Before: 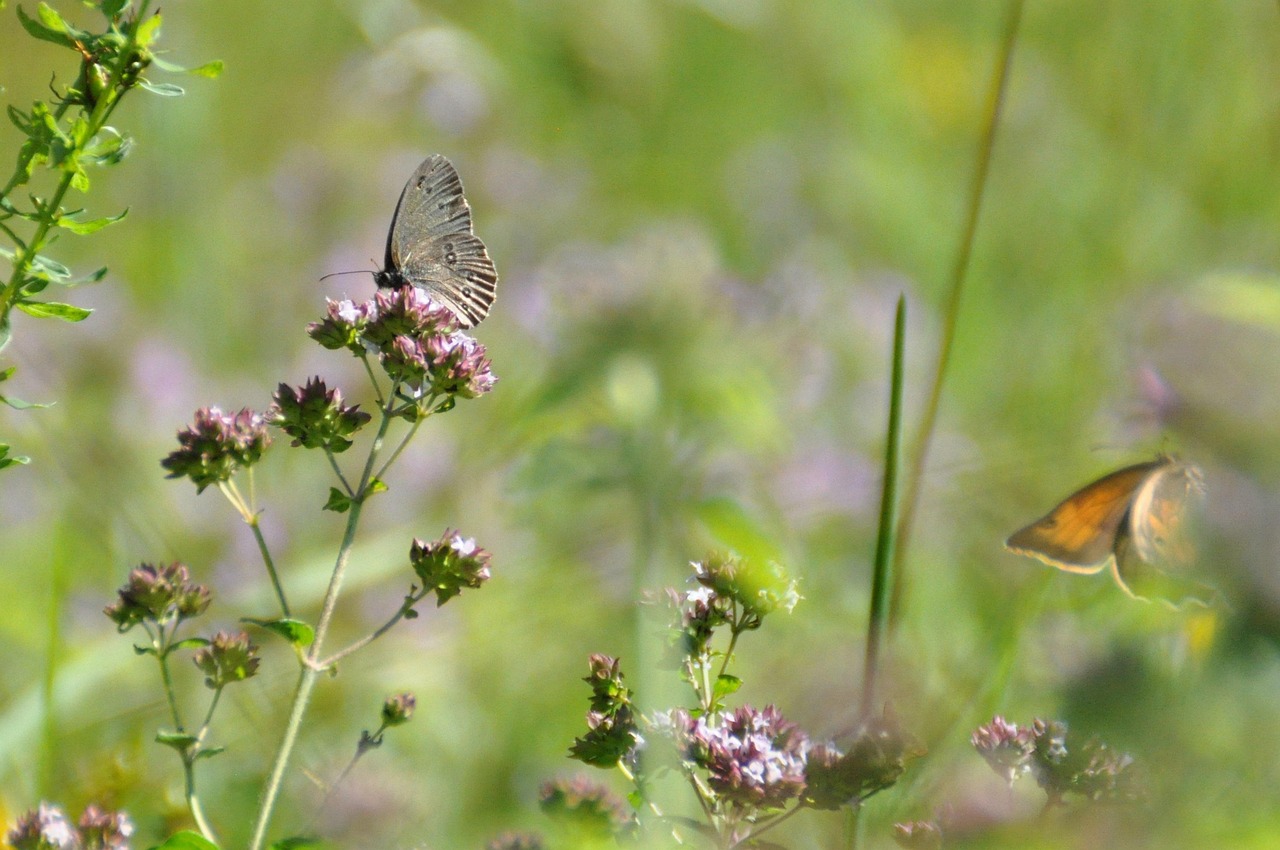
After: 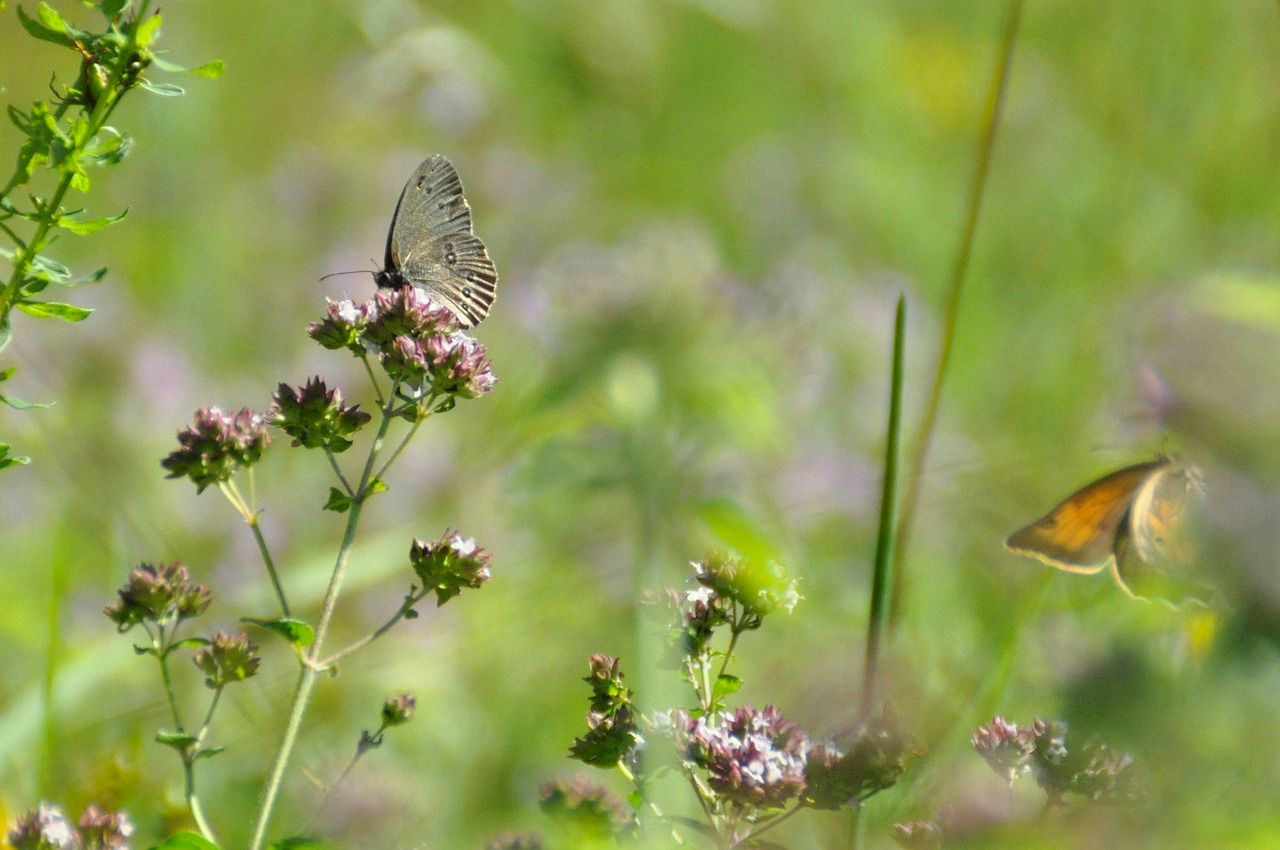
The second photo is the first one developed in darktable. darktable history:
color correction: highlights a* -4.42, highlights b* 7.22
